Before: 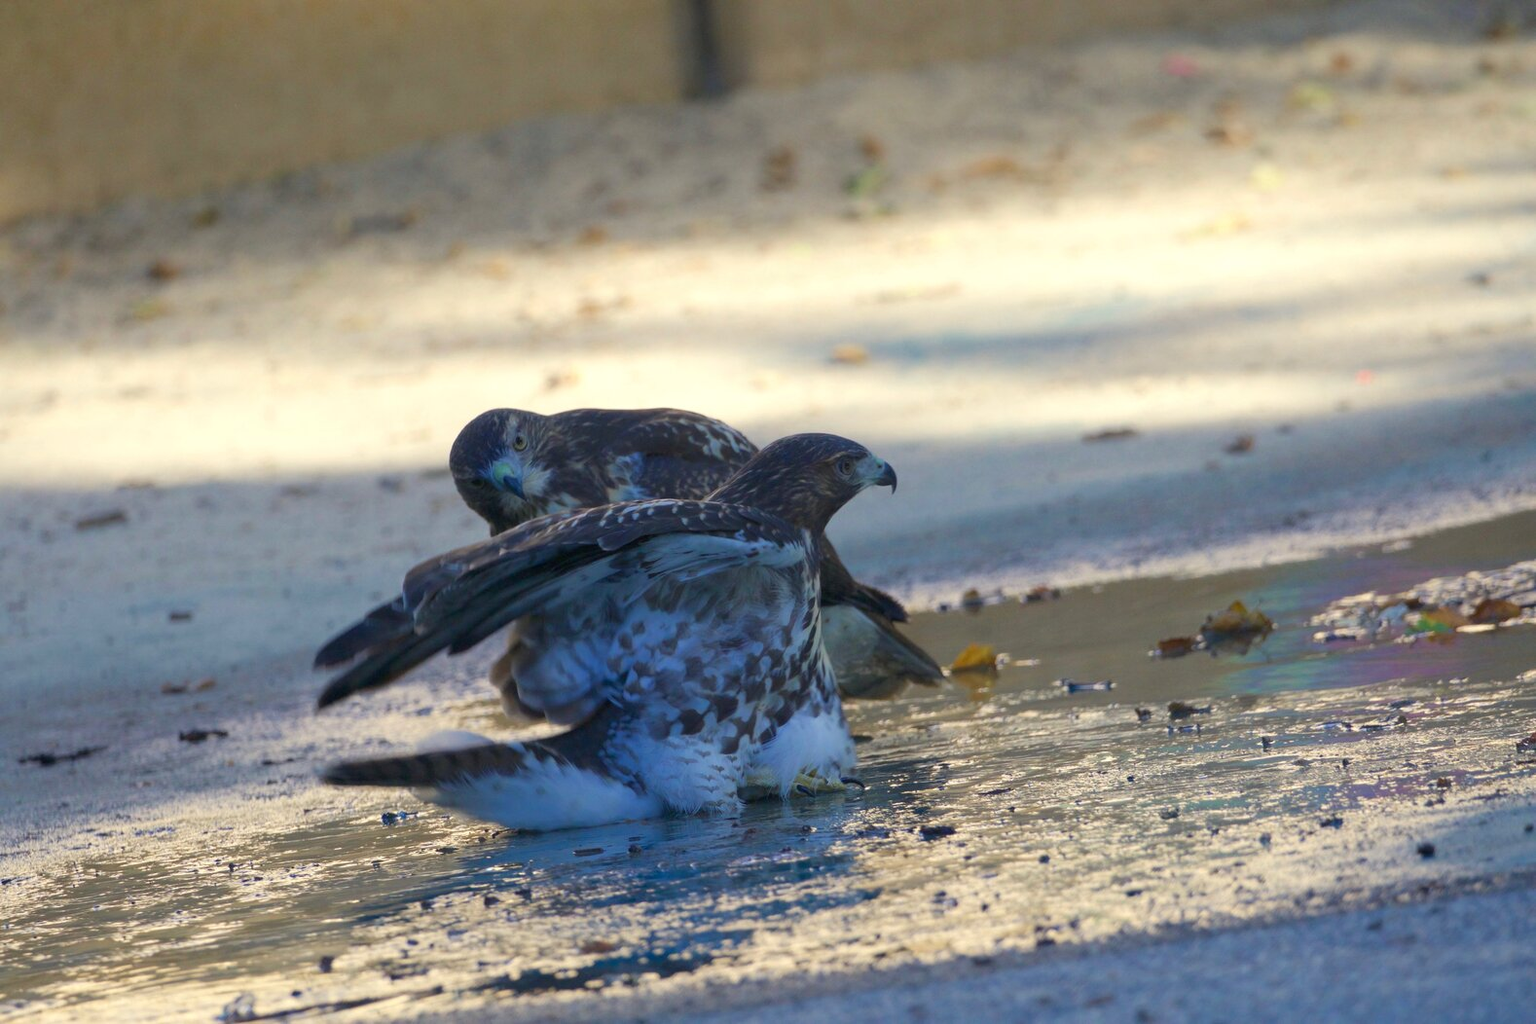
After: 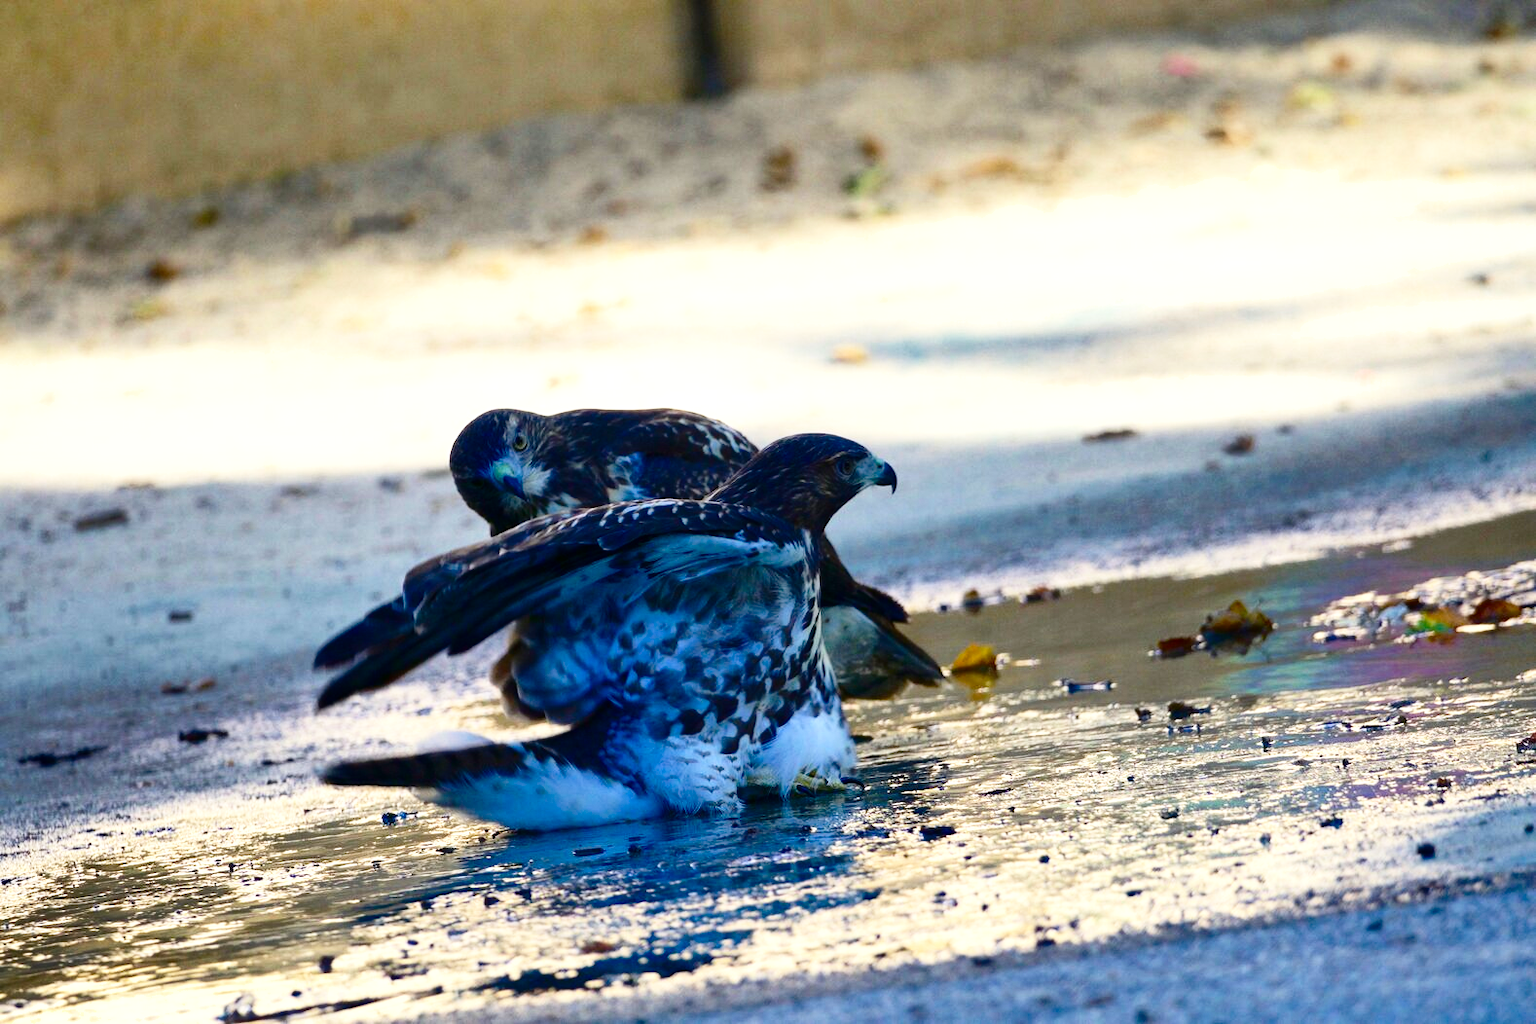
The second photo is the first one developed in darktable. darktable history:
contrast brightness saturation: contrast 0.22, brightness -0.19, saturation 0.24
shadows and highlights: radius 171.16, shadows 27, white point adjustment 3.13, highlights -67.95, soften with gaussian
base curve: curves: ch0 [(0, 0) (0.028, 0.03) (0.121, 0.232) (0.46, 0.748) (0.859, 0.968) (1, 1)], preserve colors none
